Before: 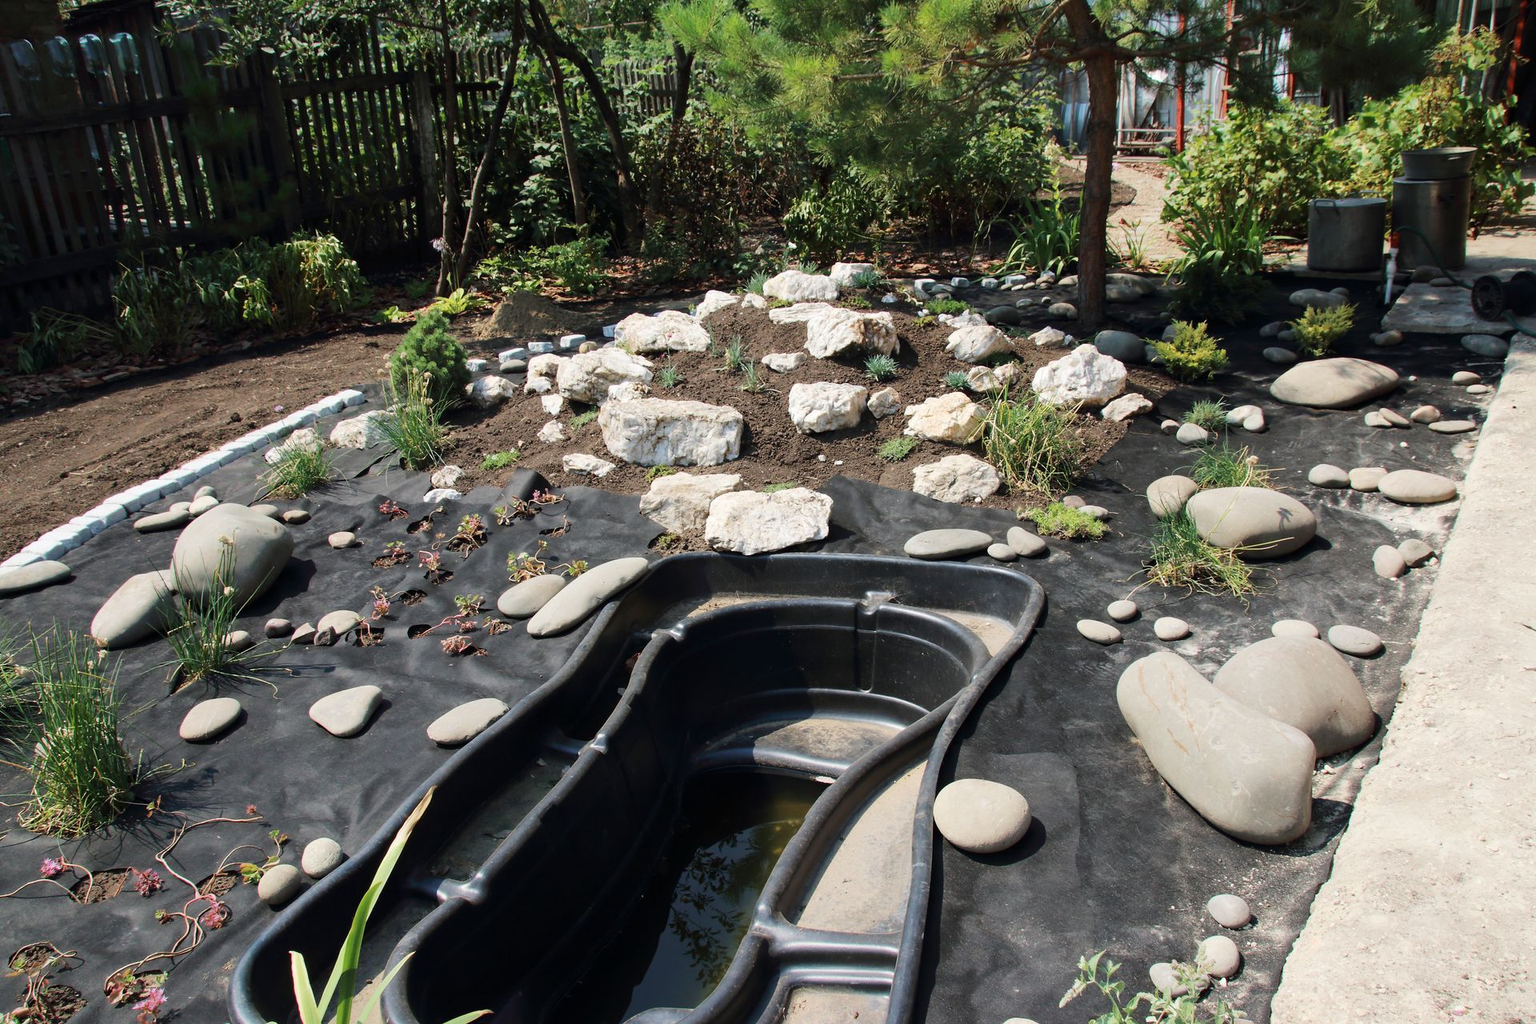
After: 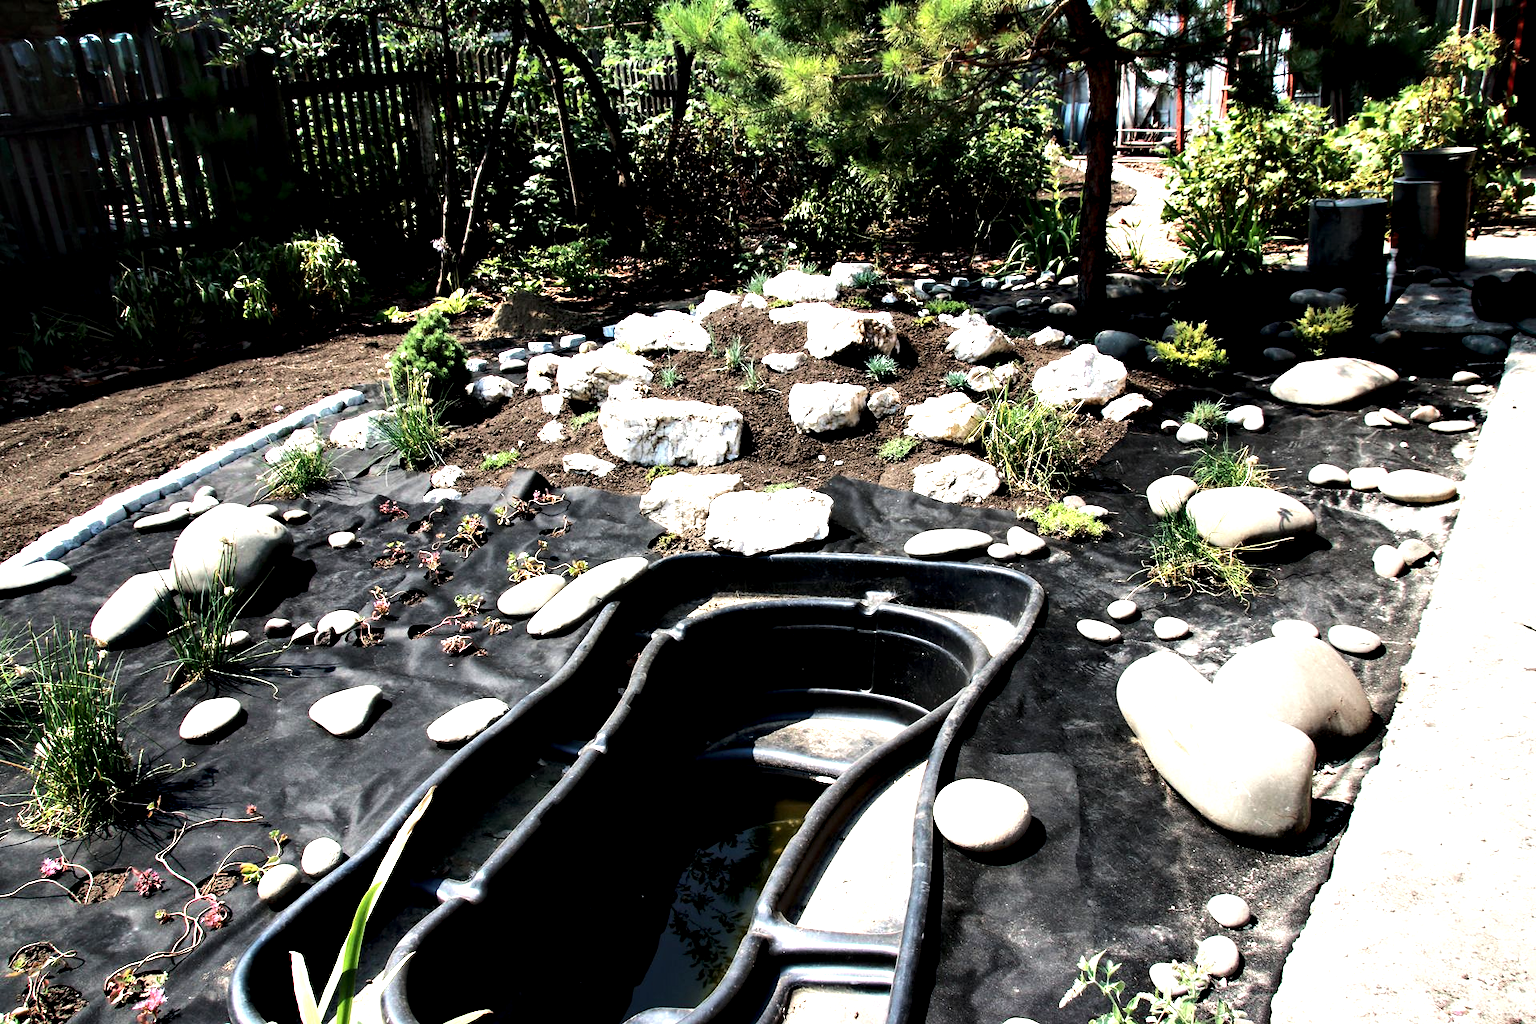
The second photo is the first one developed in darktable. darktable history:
tone equalizer: -8 EV -0.75 EV, -7 EV -0.7 EV, -6 EV -0.6 EV, -5 EV -0.4 EV, -3 EV 0.4 EV, -2 EV 0.6 EV, -1 EV 0.7 EV, +0 EV 0.75 EV, edges refinement/feathering 500, mask exposure compensation -1.57 EV, preserve details no
contrast equalizer: octaves 7, y [[0.6 ×6], [0.55 ×6], [0 ×6], [0 ×6], [0 ×6]]
